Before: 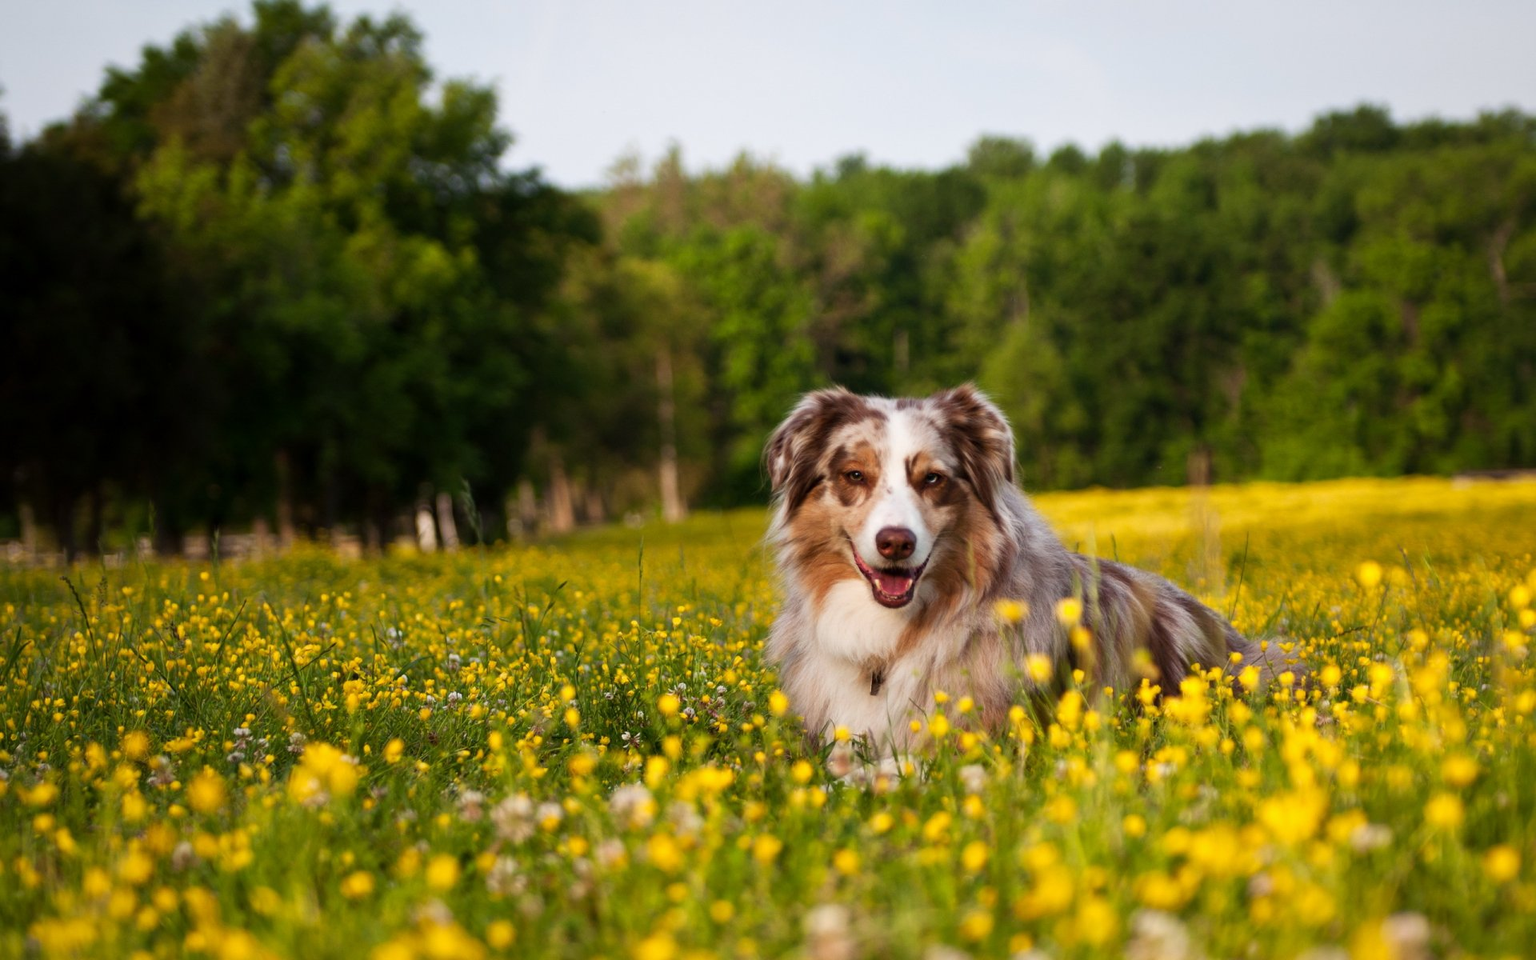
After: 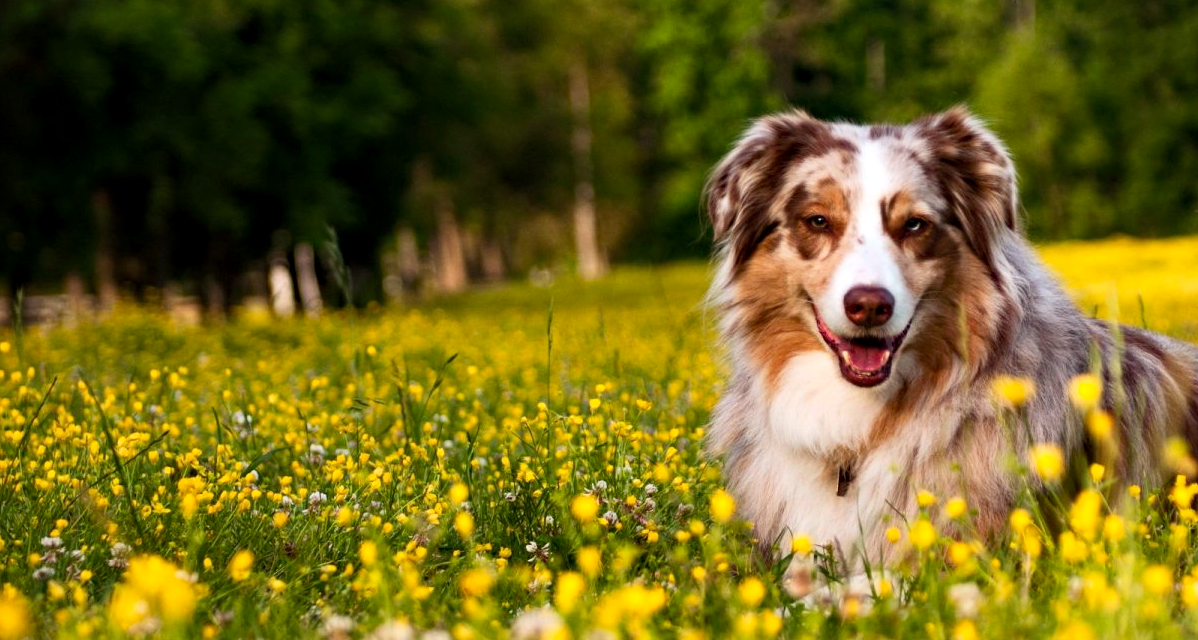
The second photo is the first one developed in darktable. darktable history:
local contrast: highlights 107%, shadows 100%, detail 120%, midtone range 0.2
haze removal: strength 0.25, distance 0.246, compatibility mode true, adaptive false
exposure: black level correction 0.001, exposure -0.2 EV, compensate highlight preservation false
crop: left 13.114%, top 31.136%, right 24.44%, bottom 15.516%
contrast brightness saturation: contrast 0.204, brightness 0.147, saturation 0.136
